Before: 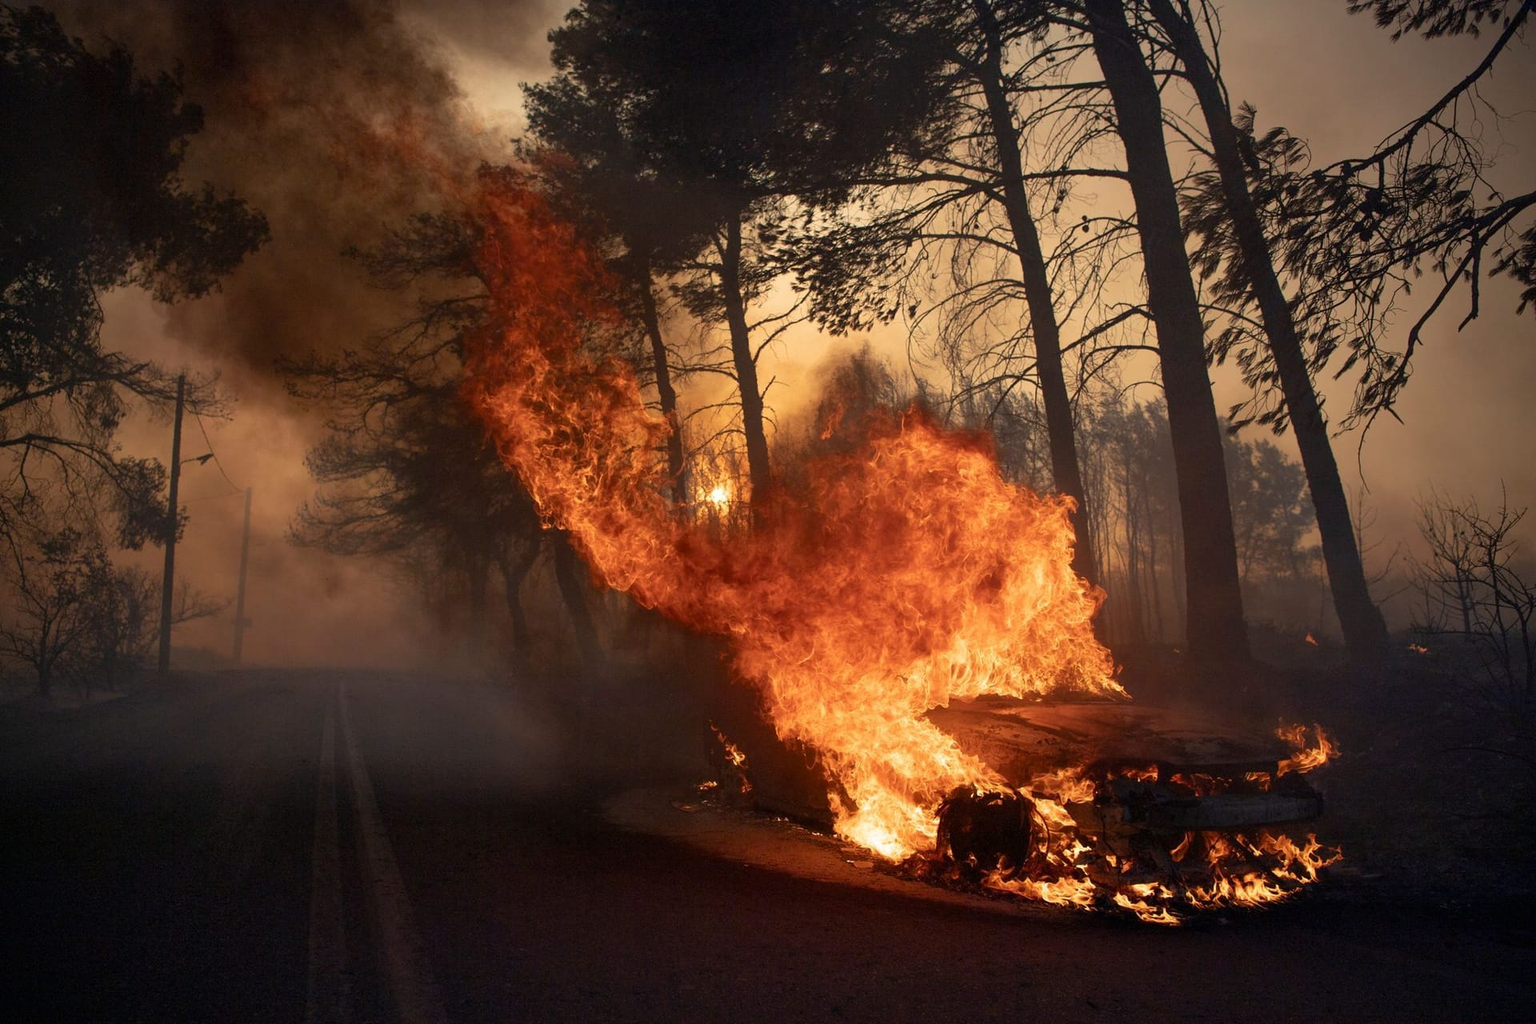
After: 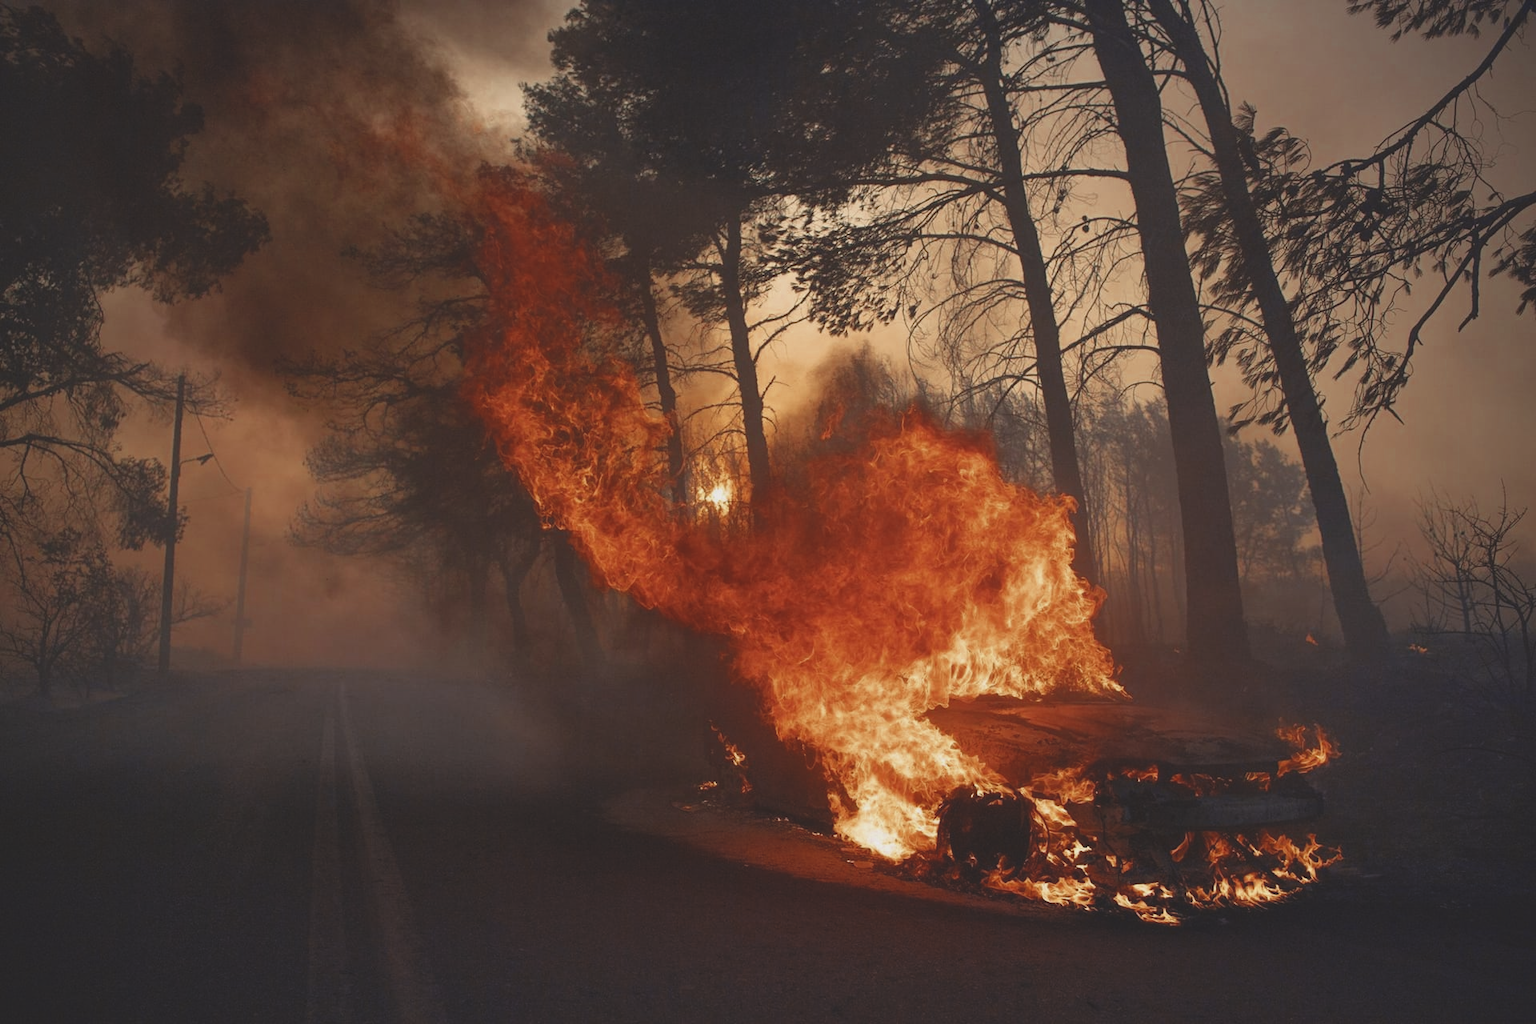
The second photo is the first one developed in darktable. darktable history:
tone curve: curves: ch0 [(0.013, 0) (0.061, 0.068) (0.239, 0.256) (0.502, 0.505) (0.683, 0.676) (0.761, 0.773) (0.858, 0.858) (0.987, 0.945)]; ch1 [(0, 0) (0.172, 0.123) (0.304, 0.288) (0.414, 0.44) (0.472, 0.473) (0.502, 0.508) (0.521, 0.528) (0.583, 0.595) (0.654, 0.673) (0.728, 0.761) (1, 1)]; ch2 [(0, 0) (0.411, 0.424) (0.485, 0.476) (0.502, 0.502) (0.553, 0.557) (0.57, 0.576) (1, 1)], color space Lab, independent channels, preserve colors none
color balance: lift [1.01, 1, 1, 1], gamma [1.097, 1, 1, 1], gain [0.85, 1, 1, 1]
color zones: curves: ch0 [(0, 0.5) (0.125, 0.4) (0.25, 0.5) (0.375, 0.4) (0.5, 0.4) (0.625, 0.35) (0.75, 0.35) (0.875, 0.5)]; ch1 [(0, 0.35) (0.125, 0.45) (0.25, 0.35) (0.375, 0.35) (0.5, 0.35) (0.625, 0.35) (0.75, 0.45) (0.875, 0.35)]; ch2 [(0, 0.6) (0.125, 0.5) (0.25, 0.5) (0.375, 0.6) (0.5, 0.6) (0.625, 0.5) (0.75, 0.5) (0.875, 0.5)]
